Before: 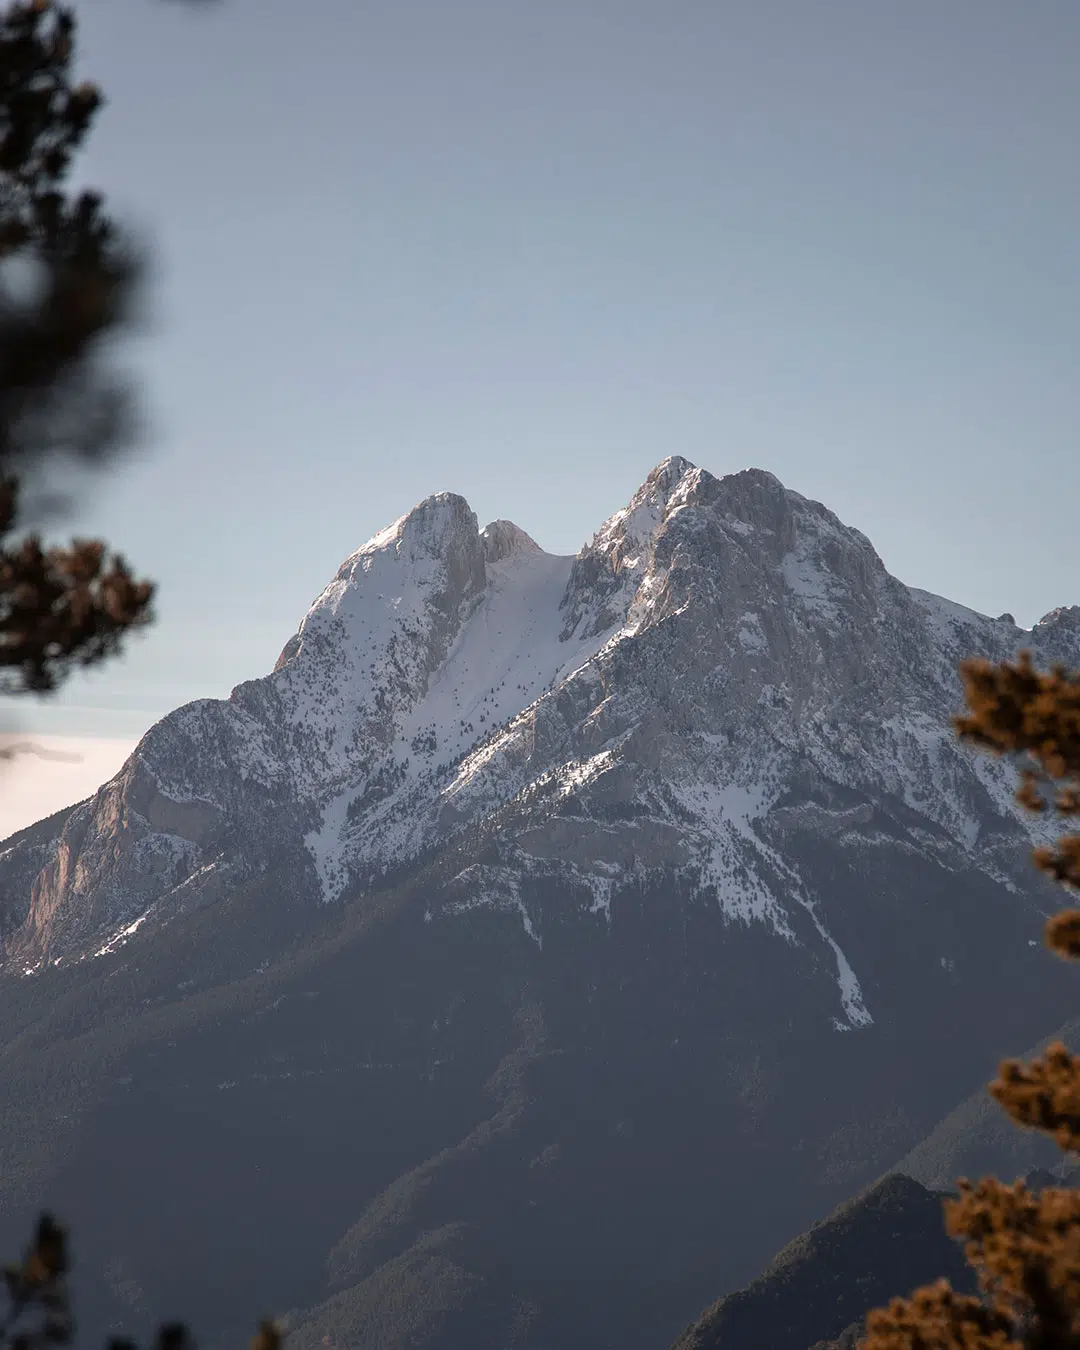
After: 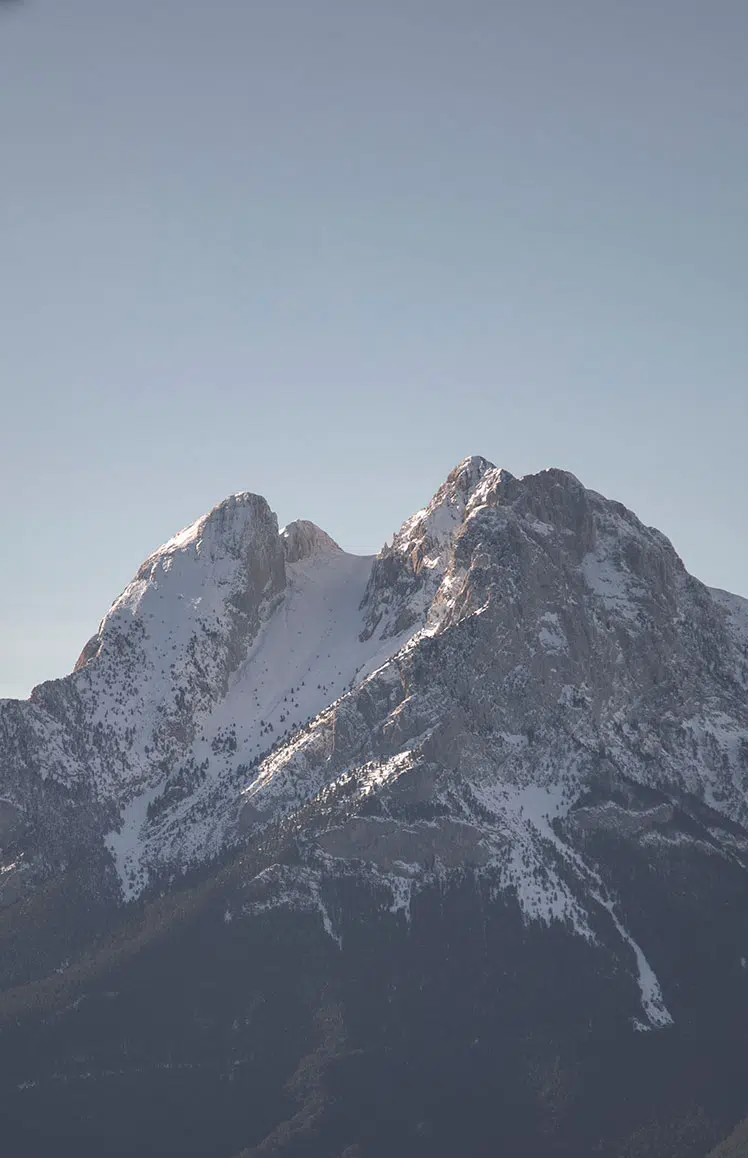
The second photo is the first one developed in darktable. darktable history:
crop: left 18.588%, right 12.139%, bottom 14.181%
